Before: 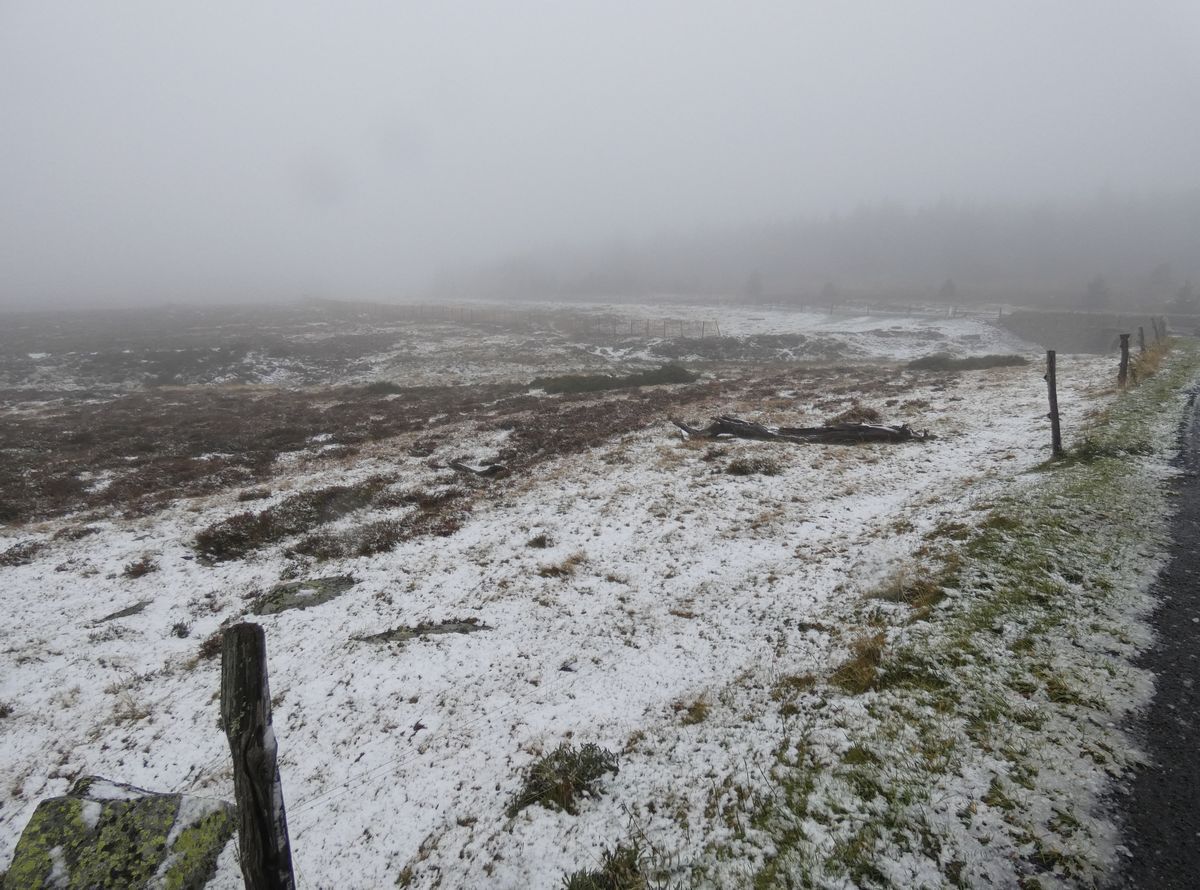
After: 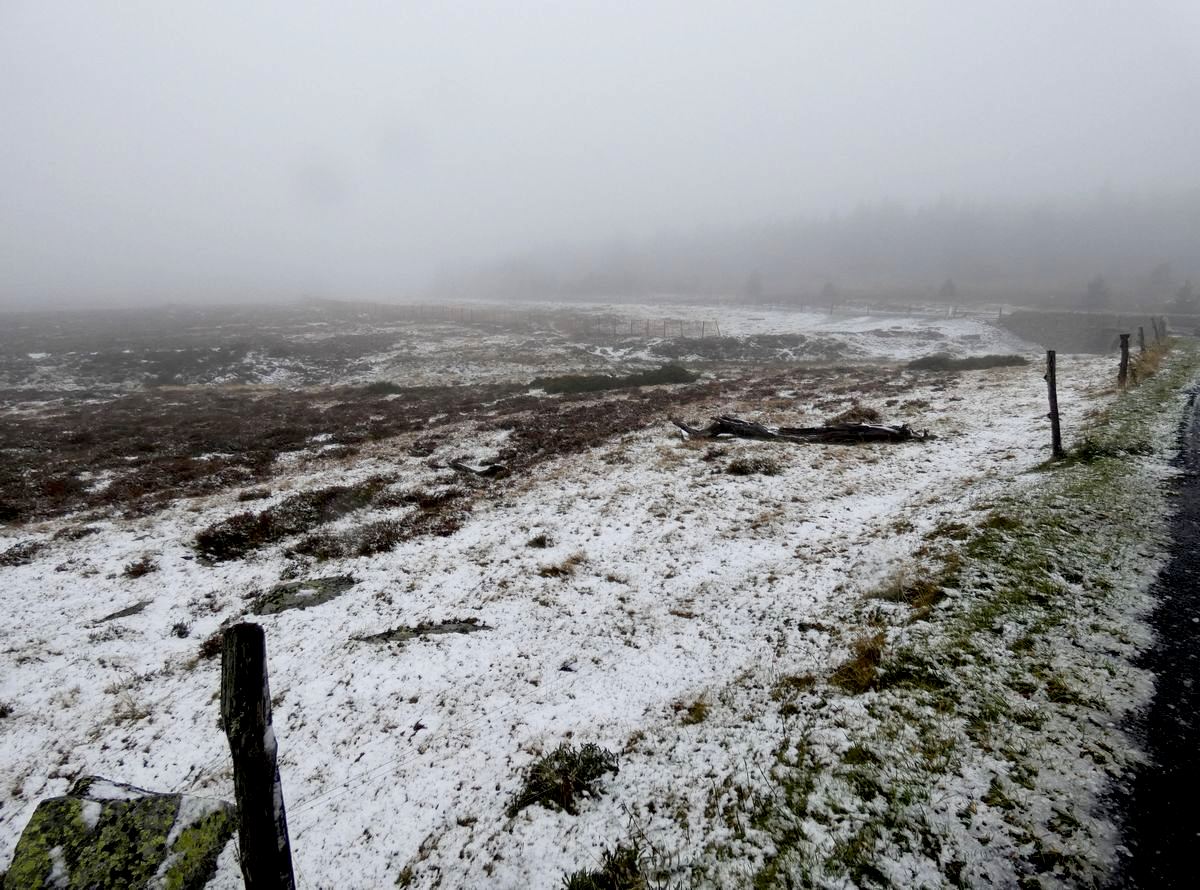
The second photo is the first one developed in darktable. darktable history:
exposure: black level correction 0.029, exposure -0.073 EV, compensate highlight preservation false
tone equalizer: -8 EV -0.417 EV, -7 EV -0.389 EV, -6 EV -0.333 EV, -5 EV -0.222 EV, -3 EV 0.222 EV, -2 EV 0.333 EV, -1 EV 0.389 EV, +0 EV 0.417 EV, edges refinement/feathering 500, mask exposure compensation -1.57 EV, preserve details no
